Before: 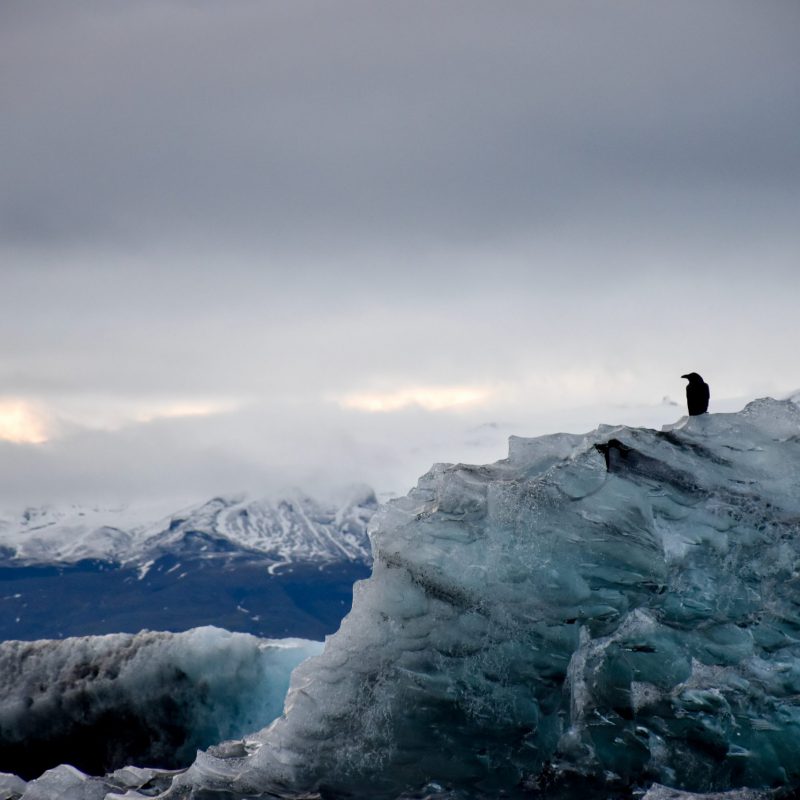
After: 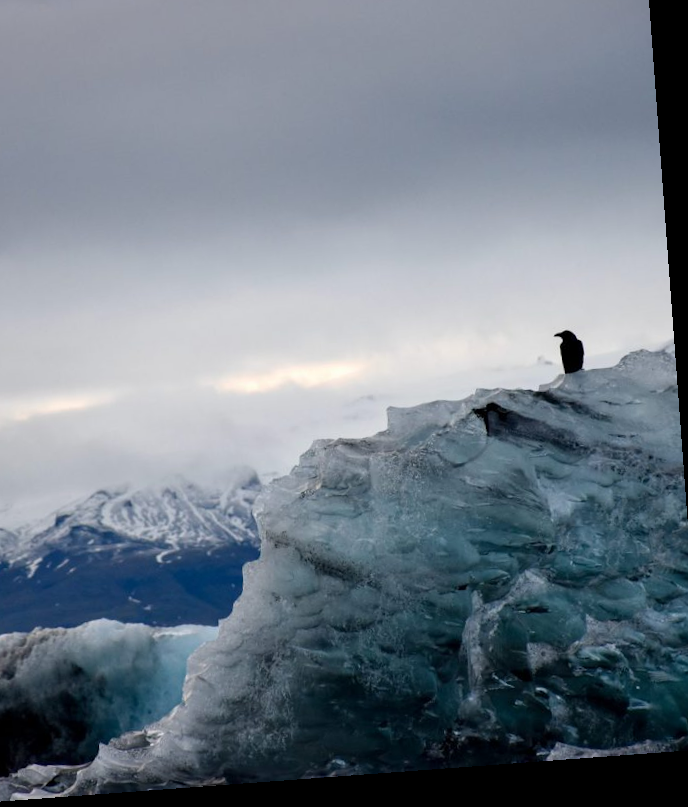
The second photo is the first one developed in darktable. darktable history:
crop and rotate: left 17.959%, top 5.771%, right 1.742%
rotate and perspective: rotation -4.25°, automatic cropping off
